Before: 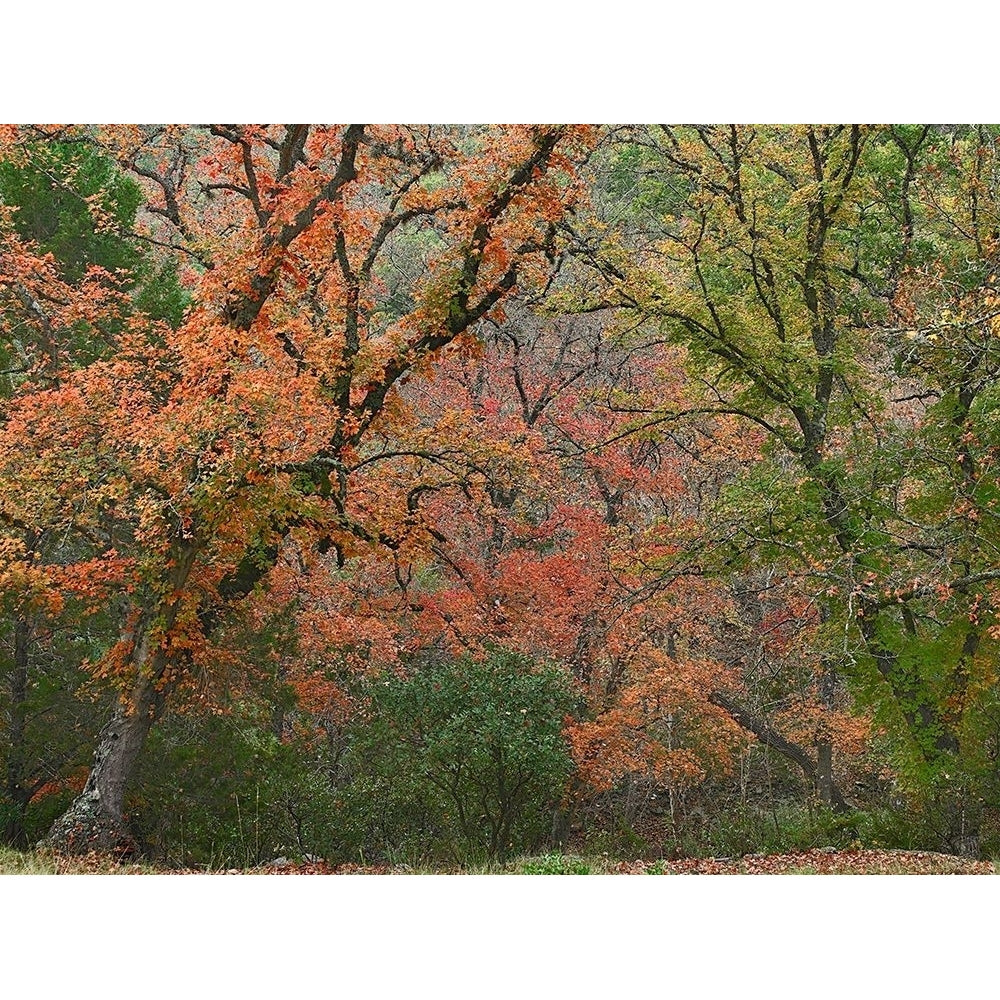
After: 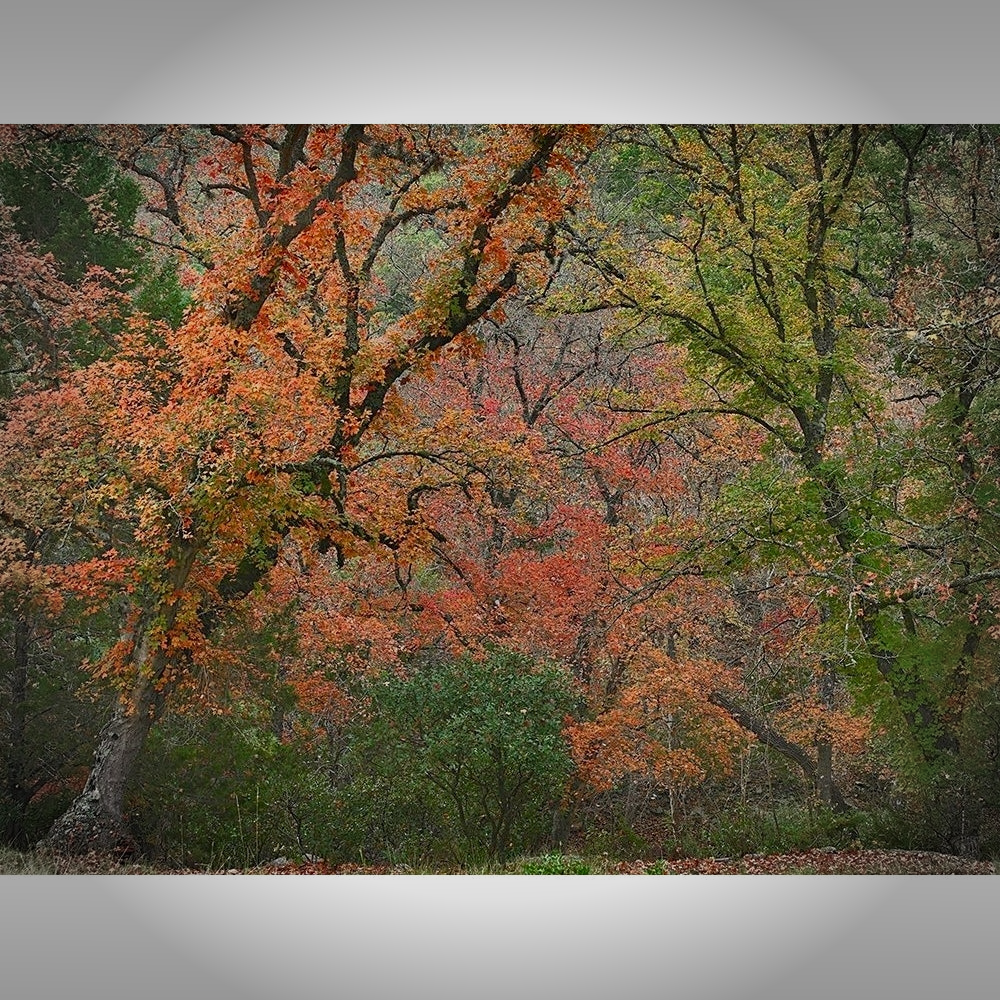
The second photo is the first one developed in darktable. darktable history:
shadows and highlights: shadows 80.73, white point adjustment -9.07, highlights -61.46, soften with gaussian
vignetting: fall-off radius 31.48%, brightness -0.472
